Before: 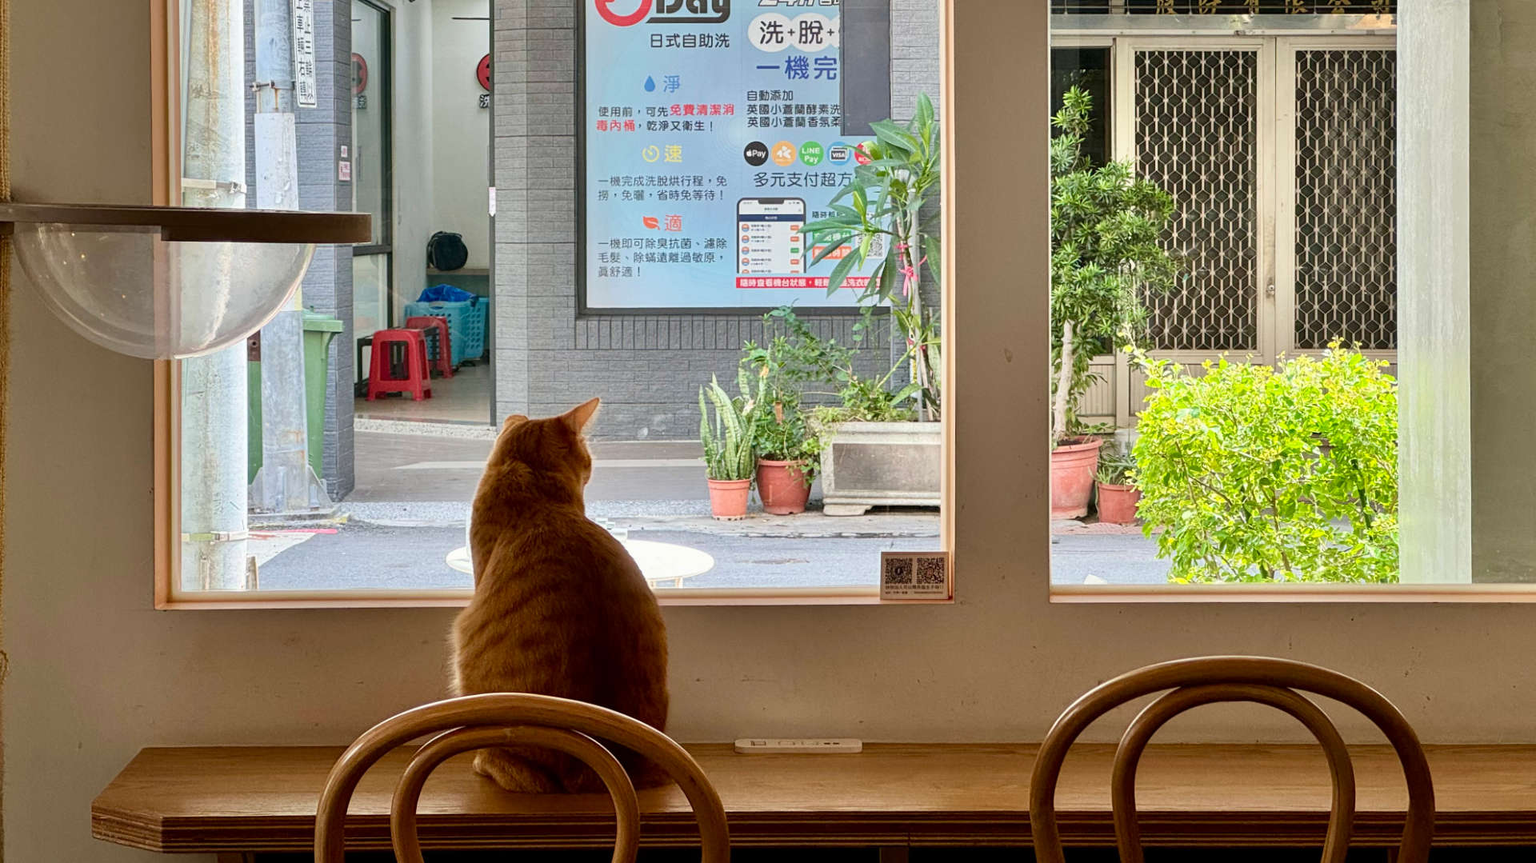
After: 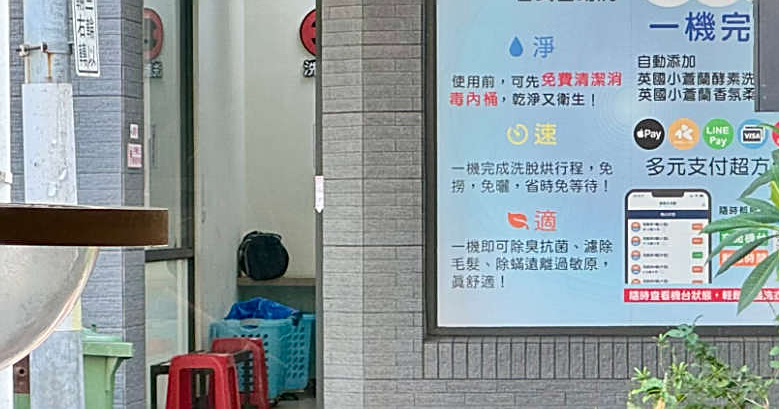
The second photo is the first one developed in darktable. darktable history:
crop: left 15.452%, top 5.459%, right 43.956%, bottom 56.62%
sharpen: on, module defaults
